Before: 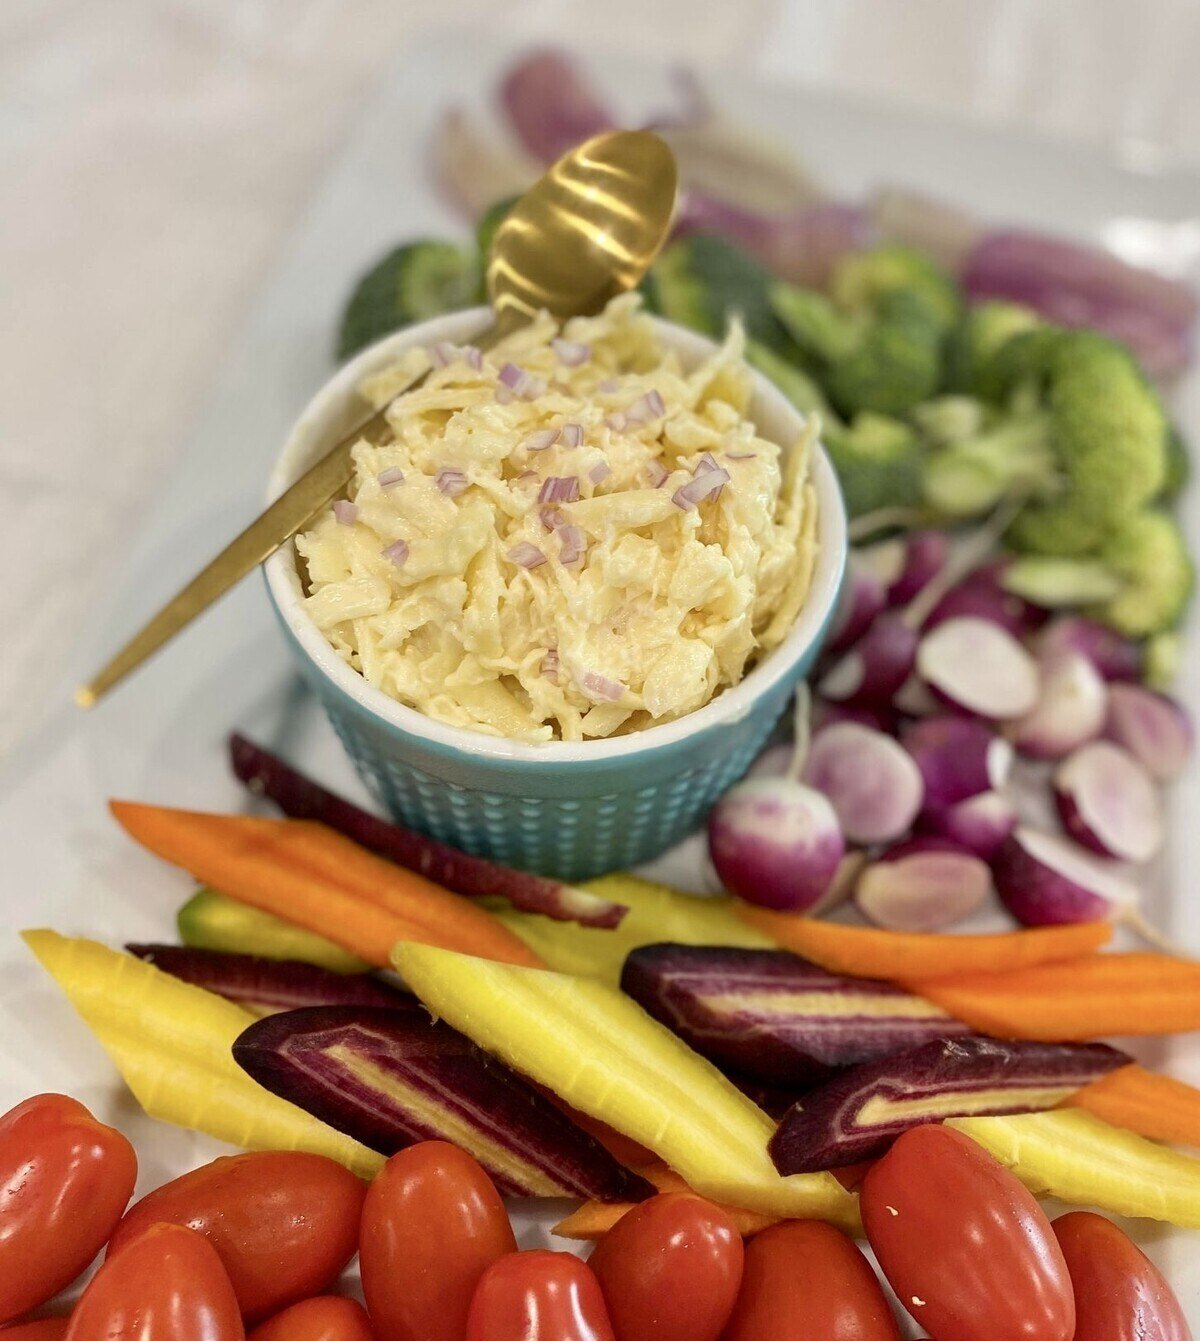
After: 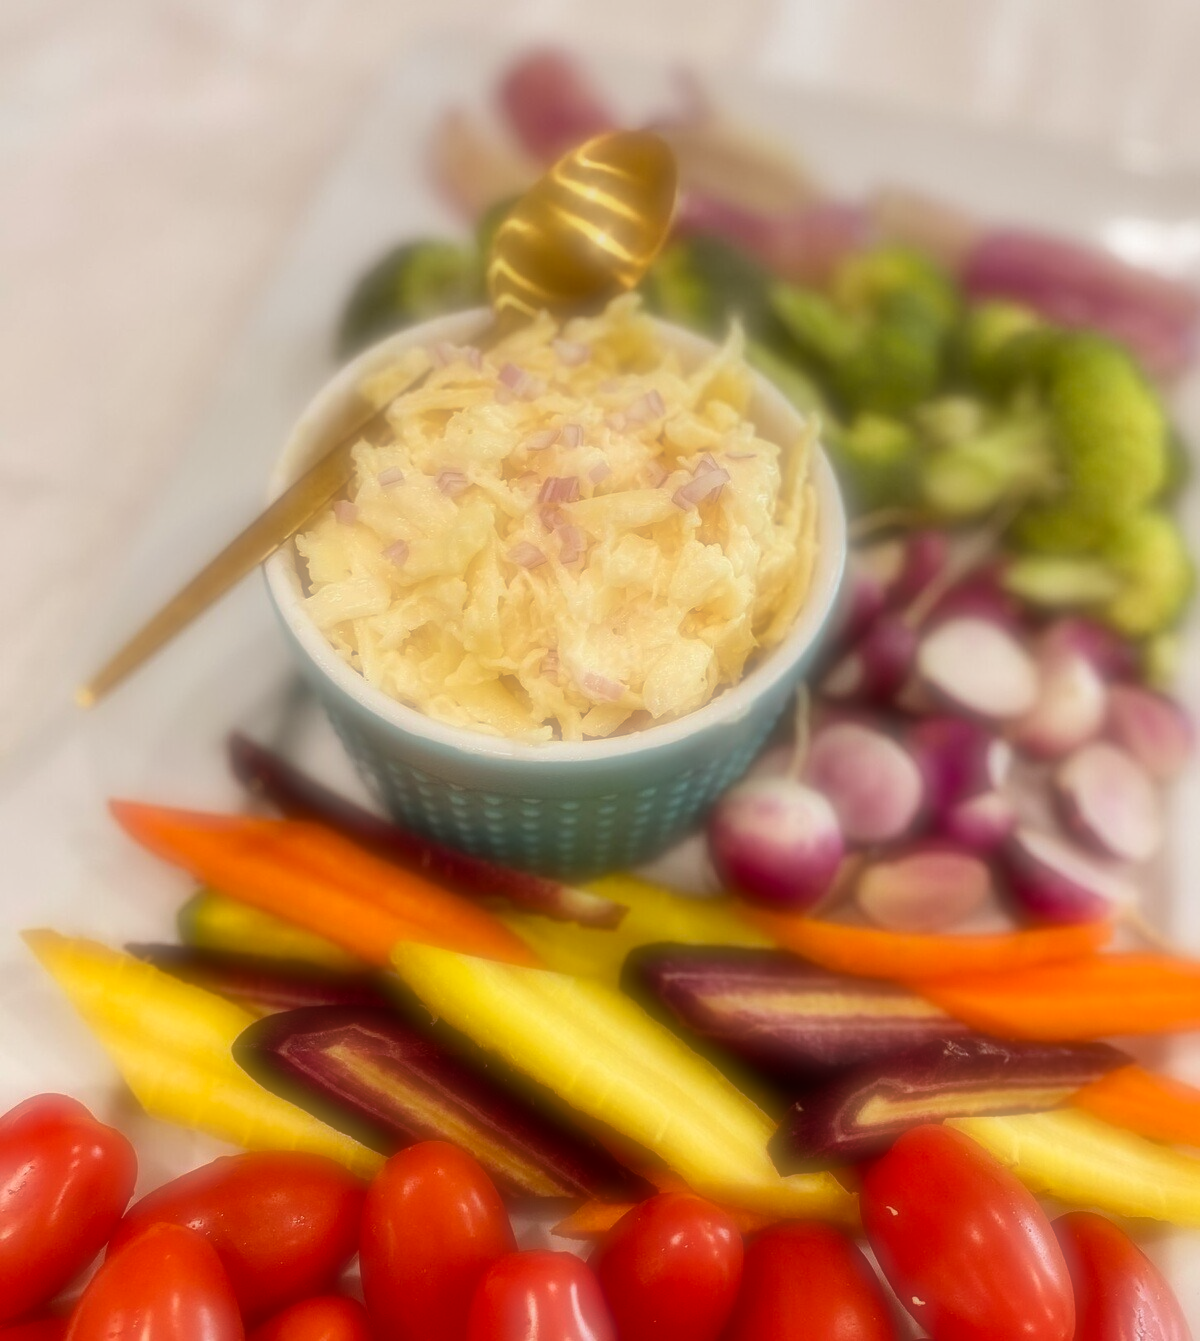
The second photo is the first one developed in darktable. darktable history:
rgb levels: mode RGB, independent channels, levels [[0, 0.5, 1], [0, 0.521, 1], [0, 0.536, 1]]
soften: on, module defaults
